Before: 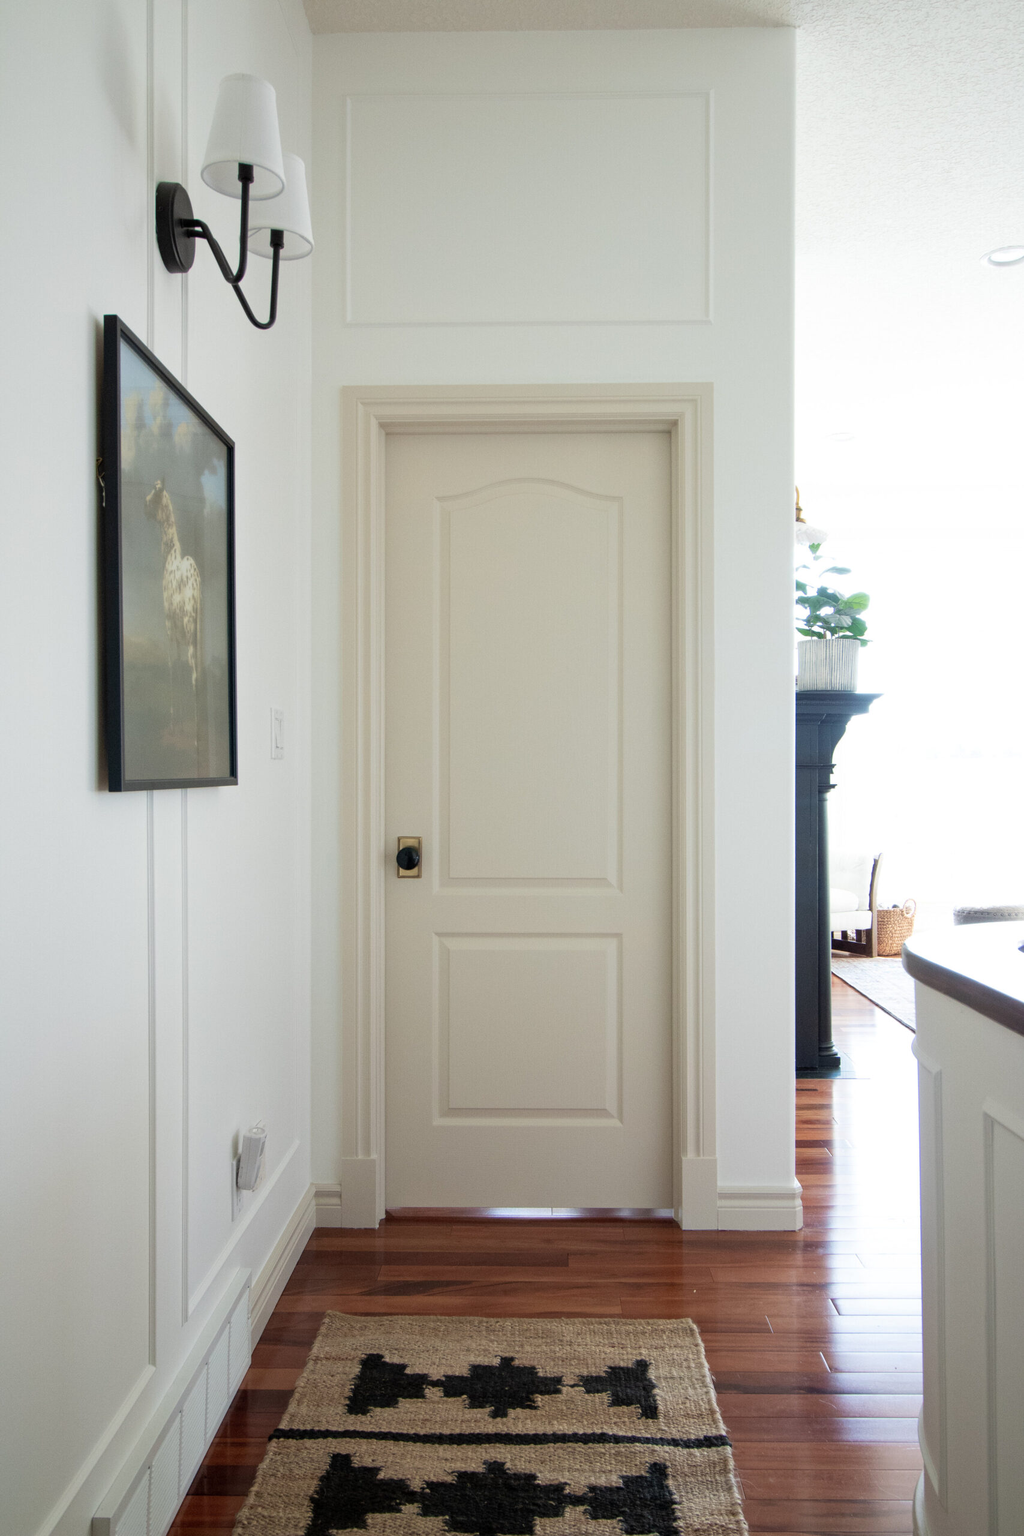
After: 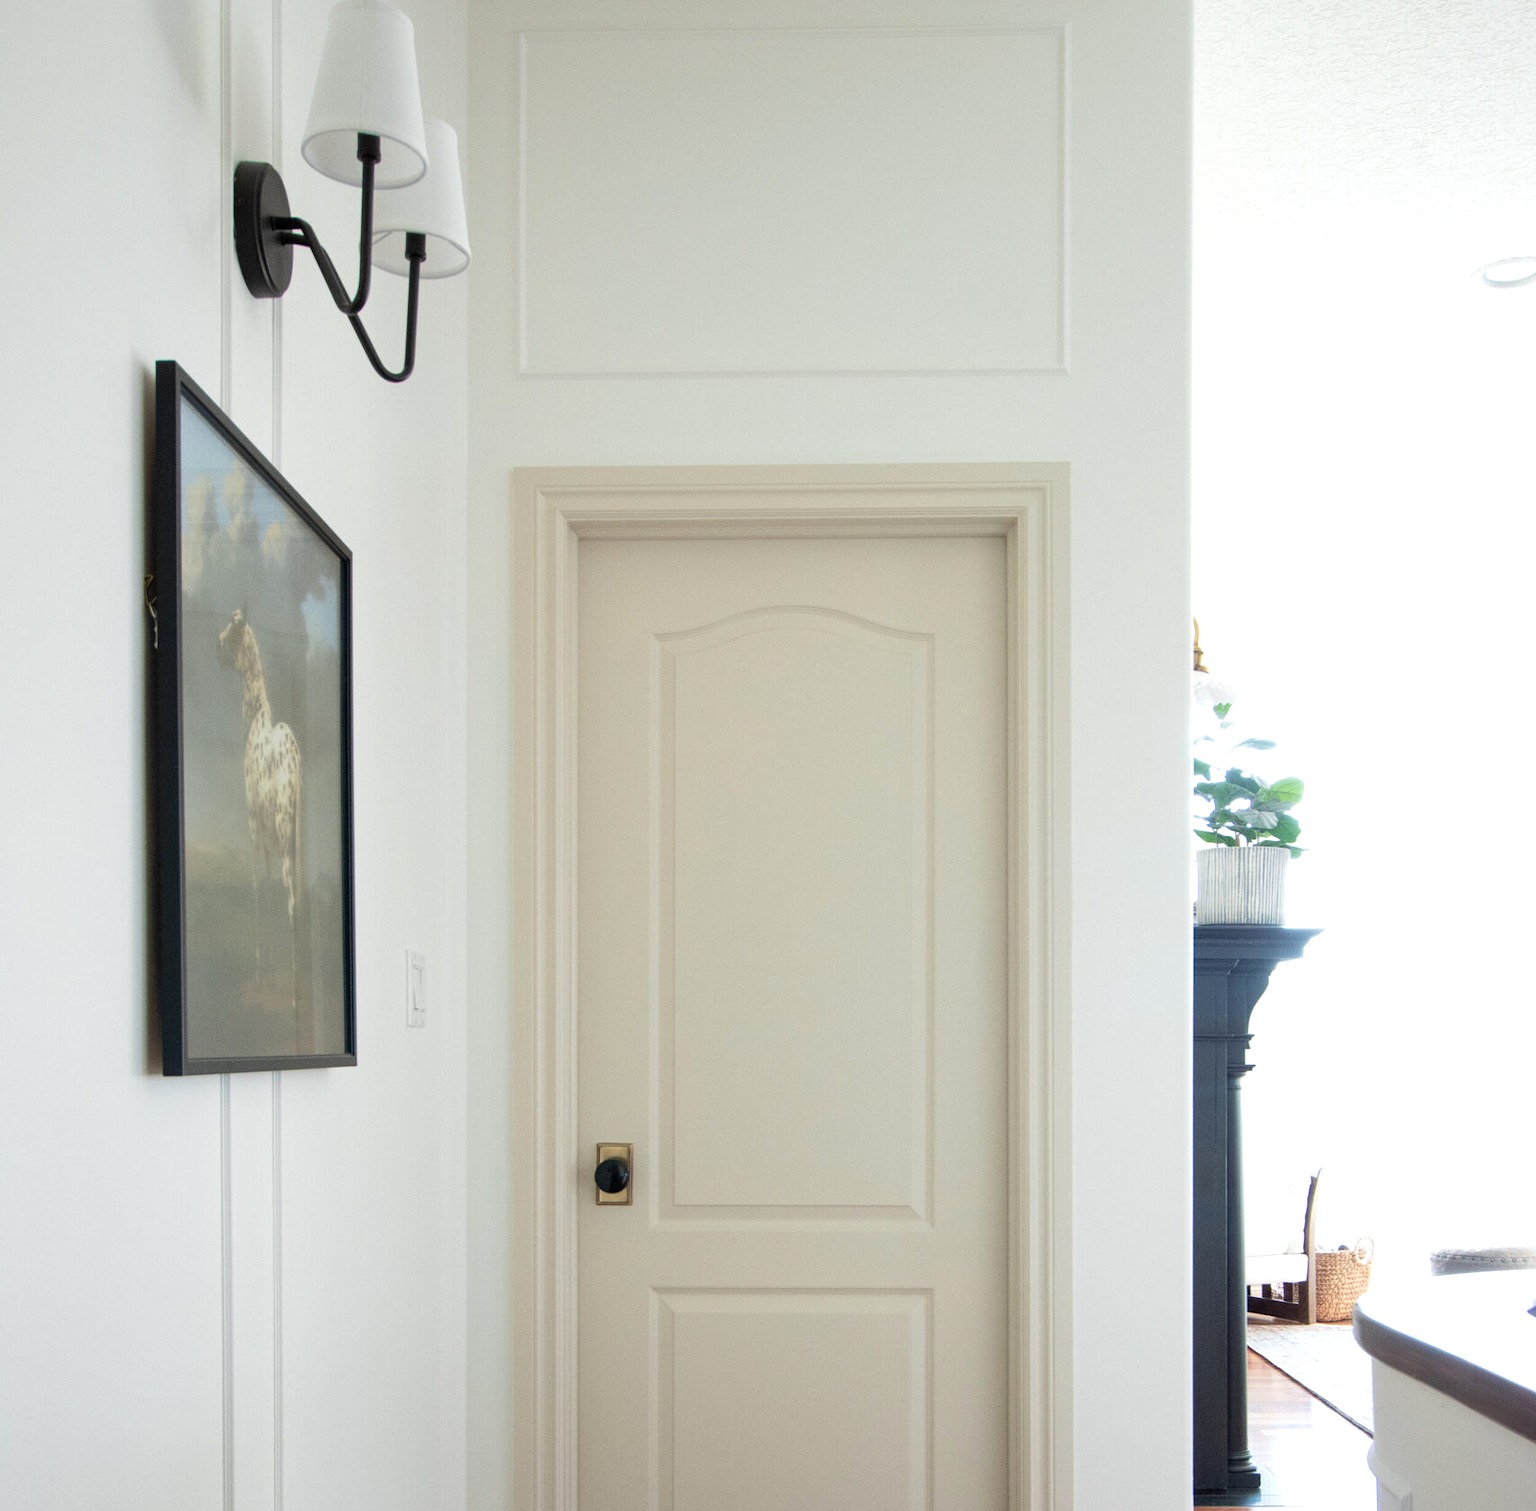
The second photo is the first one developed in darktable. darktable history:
exposure: exposure 0.178 EV, compensate exposure bias true, compensate highlight preservation false
crop and rotate: top 4.848%, bottom 29.503%
